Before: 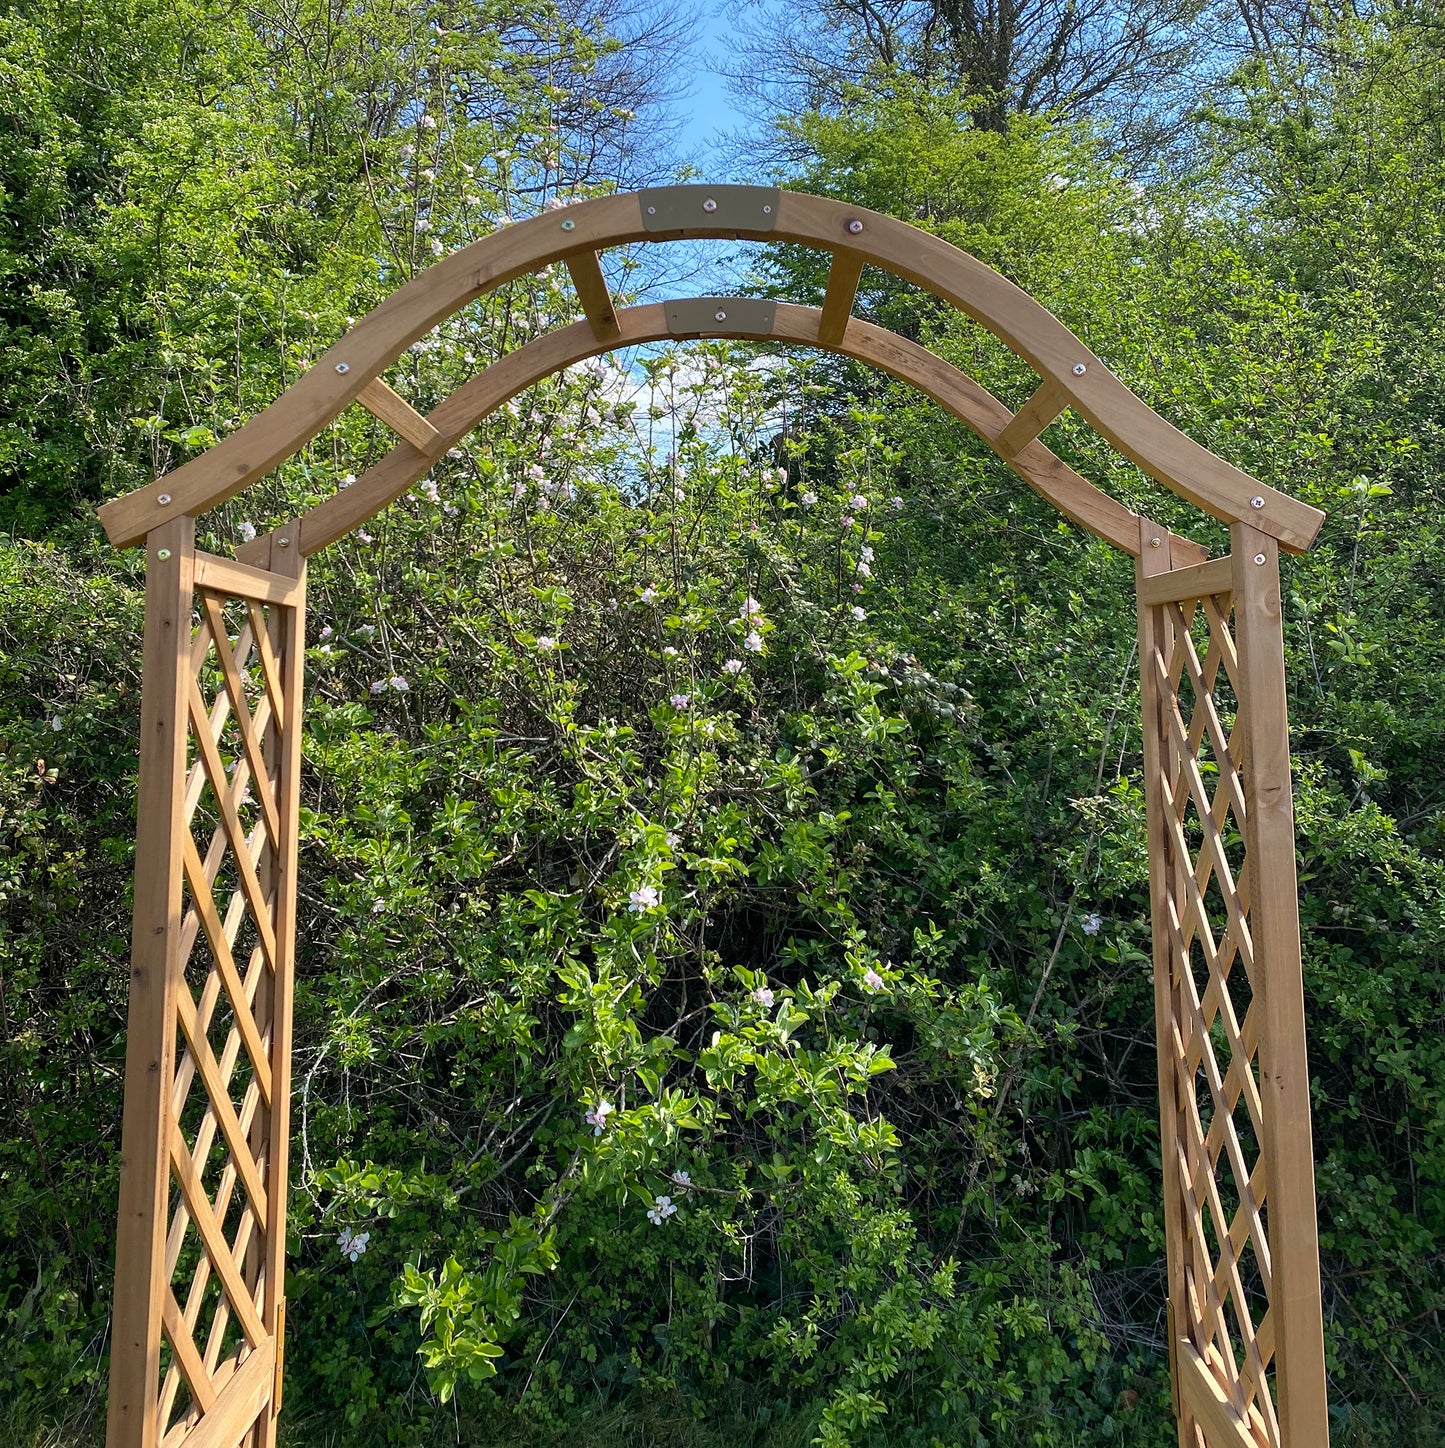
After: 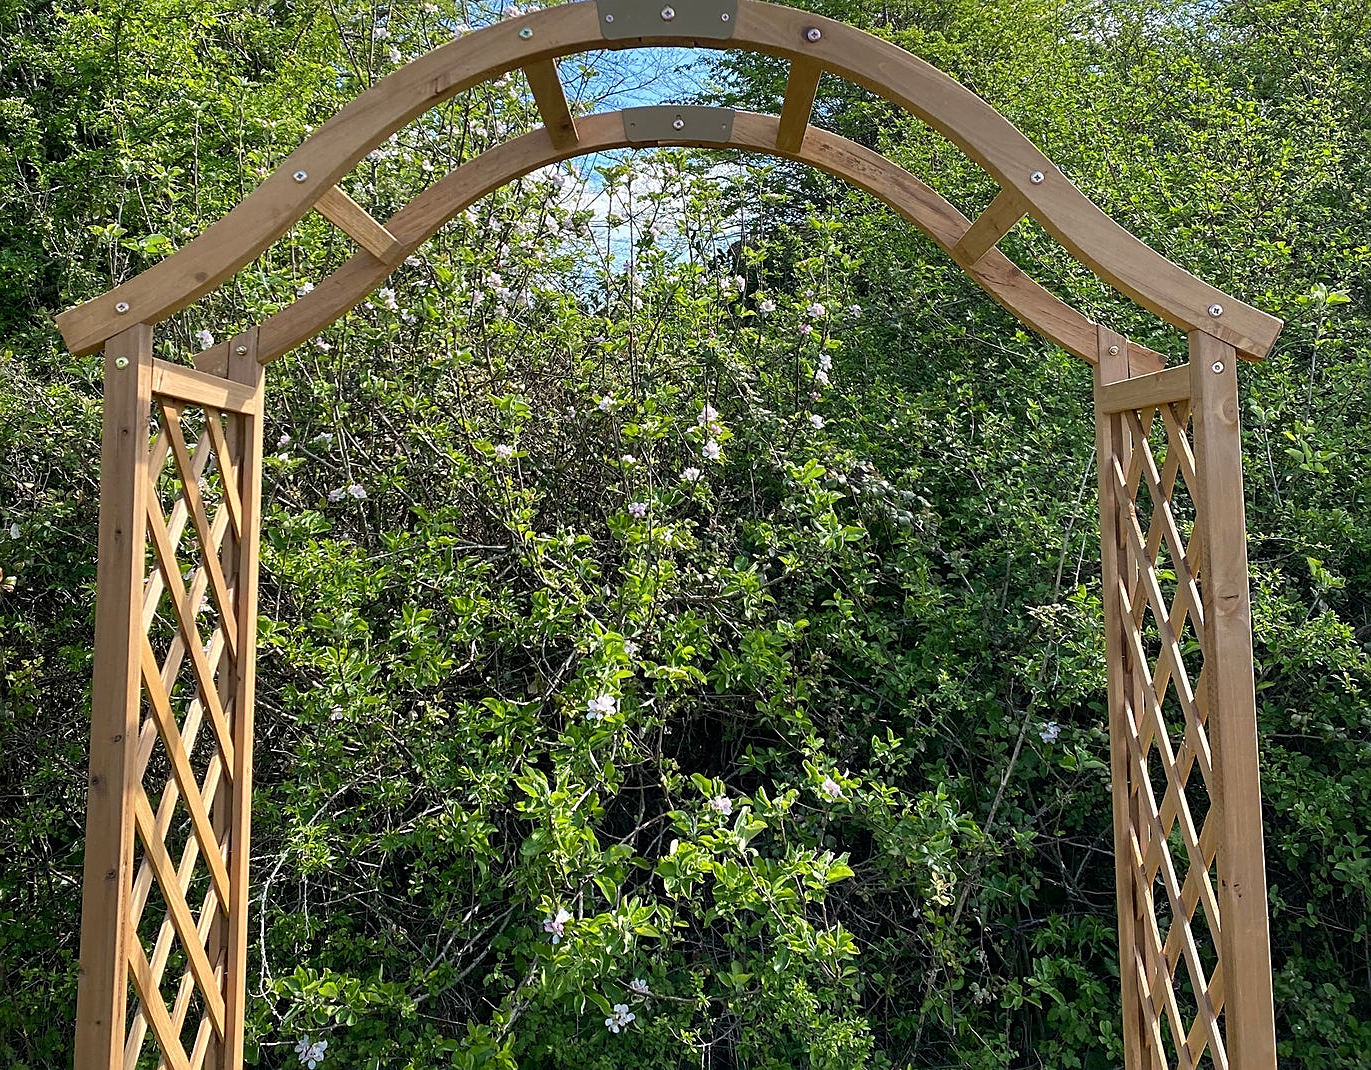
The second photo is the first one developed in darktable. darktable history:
sharpen: on, module defaults
crop and rotate: left 2.941%, top 13.323%, right 2.15%, bottom 12.717%
